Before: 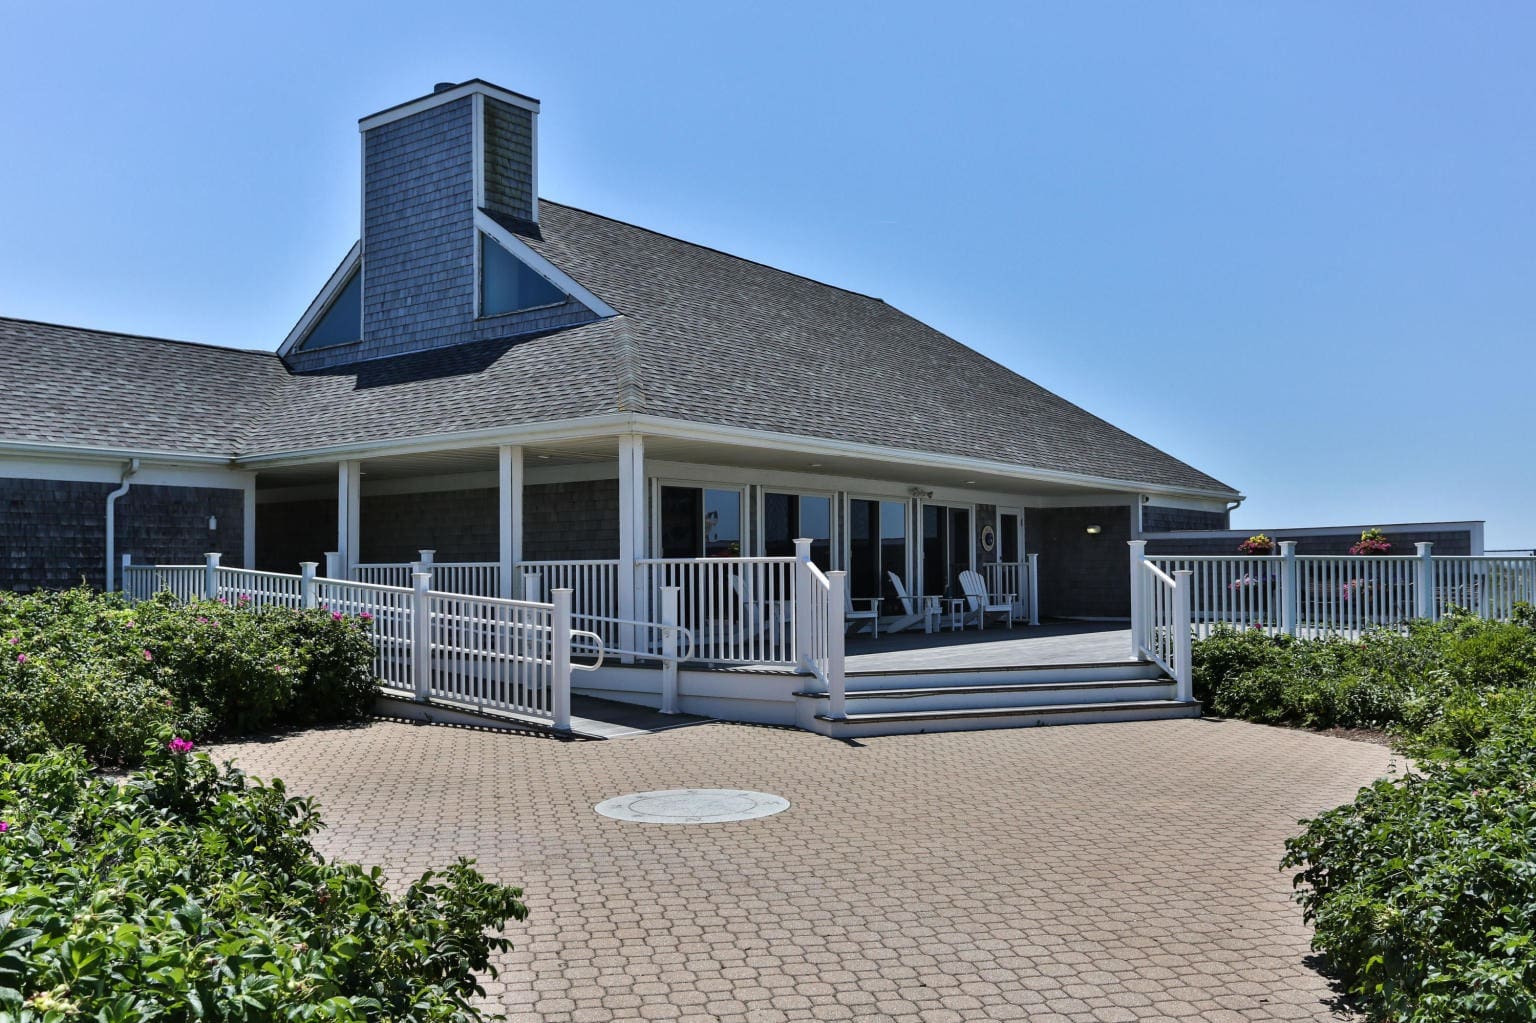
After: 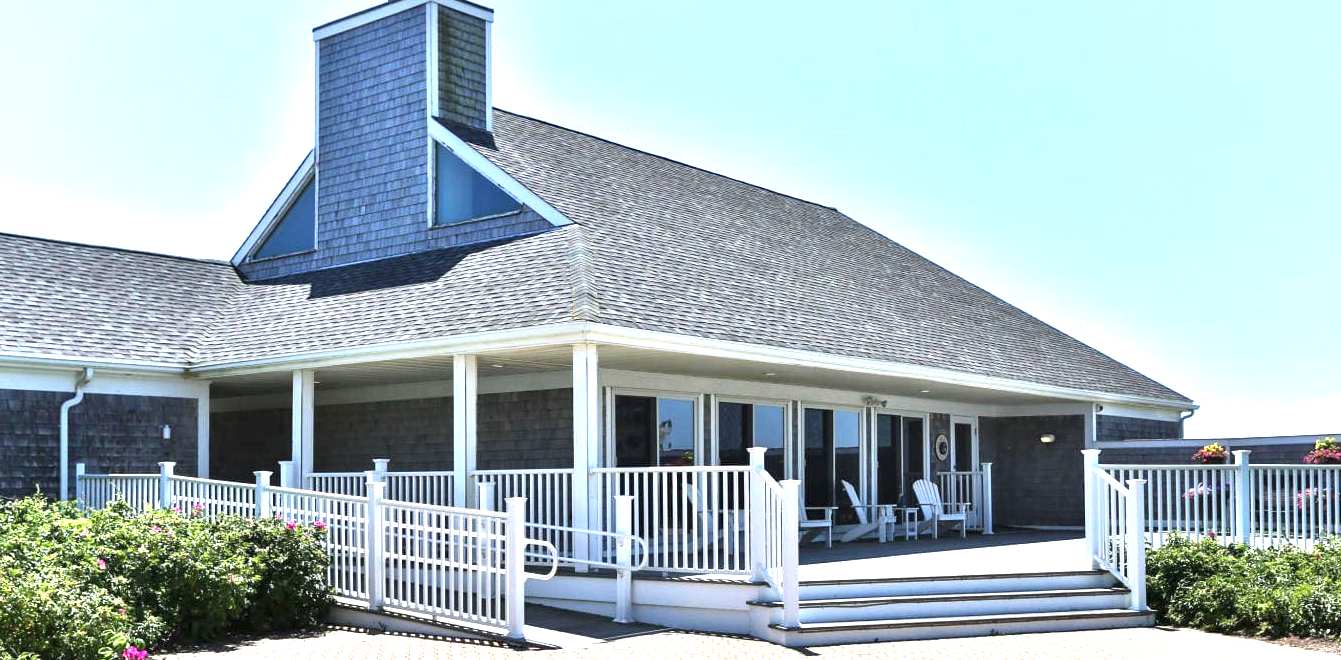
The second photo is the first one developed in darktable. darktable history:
crop: left 3.015%, top 8.969%, right 9.647%, bottom 26.457%
exposure: black level correction 0, exposure 1.6 EV, compensate exposure bias true, compensate highlight preservation false
